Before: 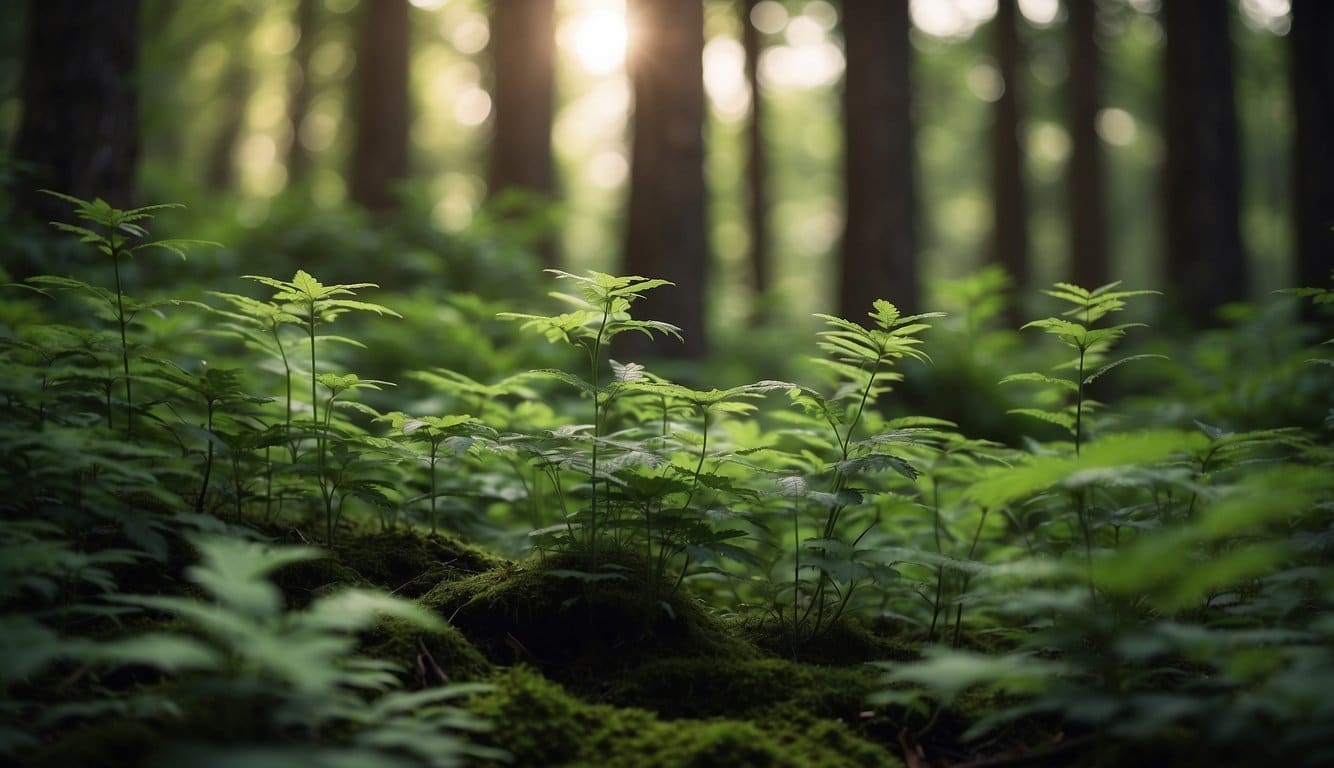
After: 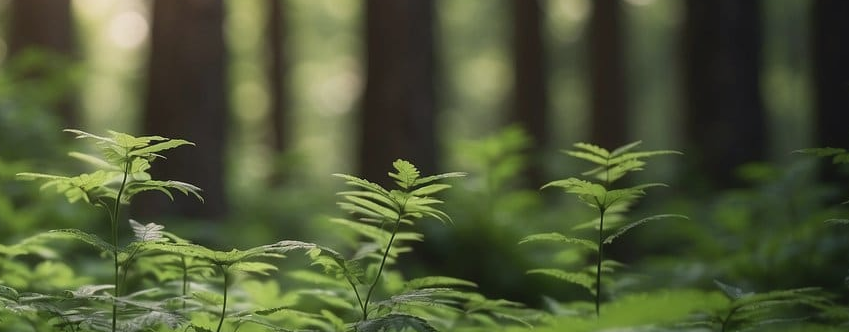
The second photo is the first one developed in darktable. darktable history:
contrast brightness saturation: contrast -0.08, brightness -0.04, saturation -0.11
crop: left 36.005%, top 18.293%, right 0.31%, bottom 38.444%
